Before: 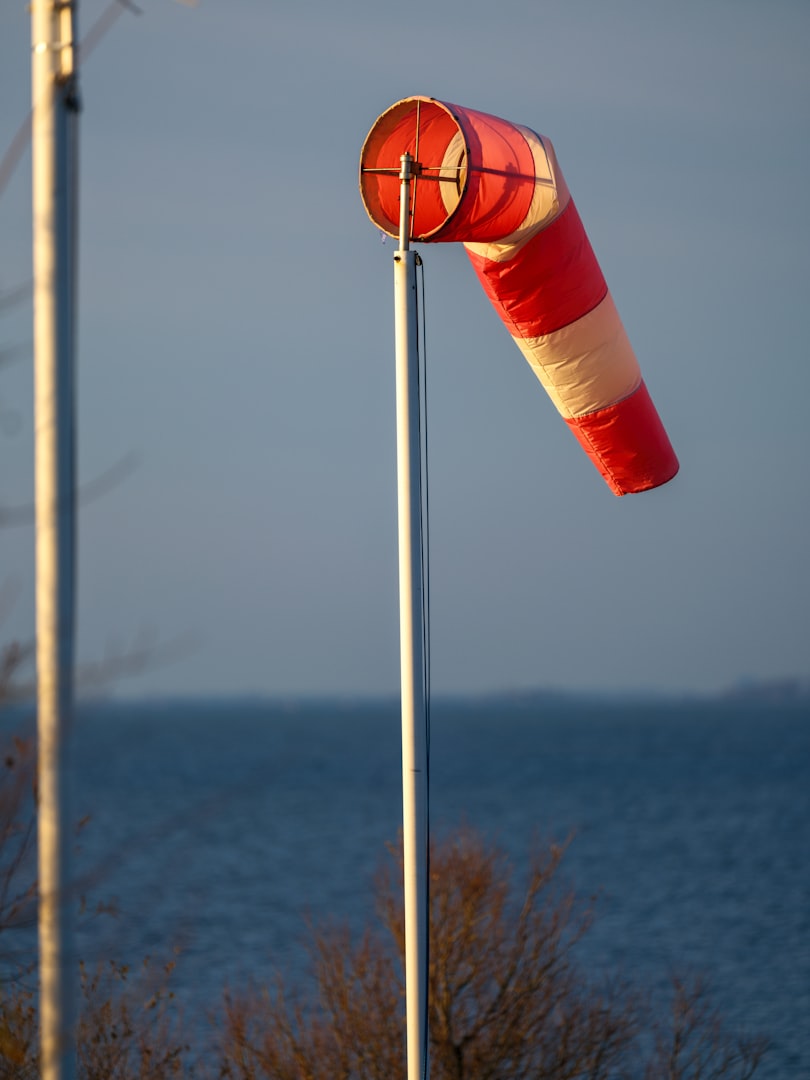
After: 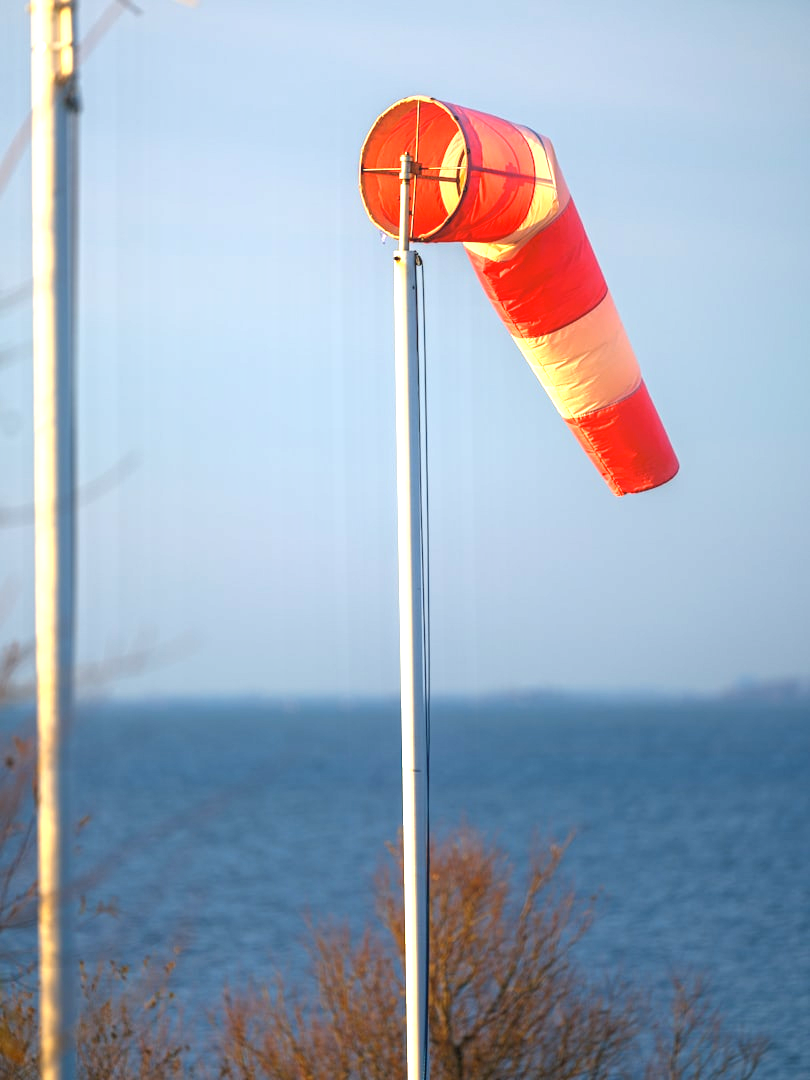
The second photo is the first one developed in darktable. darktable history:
exposure: black level correction 0, exposure 1.442 EV, compensate highlight preservation false
contrast equalizer: octaves 7, y [[0.439, 0.44, 0.442, 0.457, 0.493, 0.498], [0.5 ×6], [0.5 ×6], [0 ×6], [0 ×6]]
